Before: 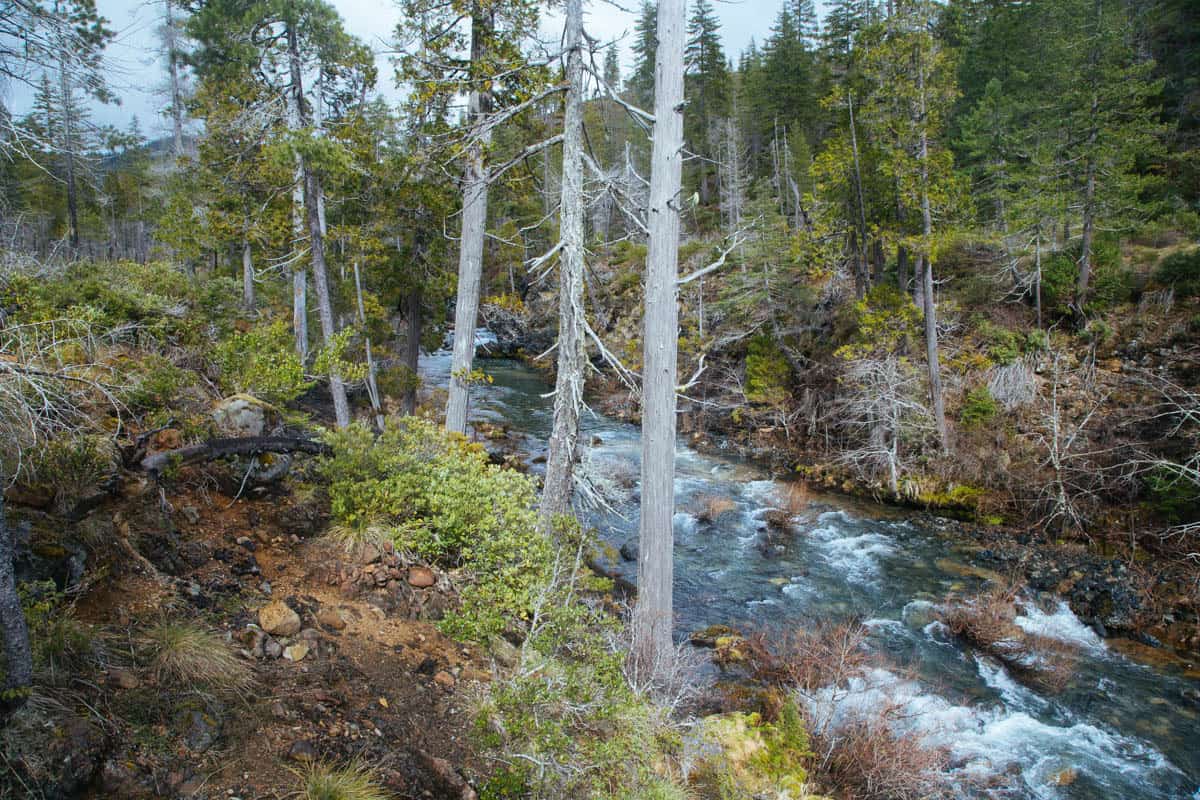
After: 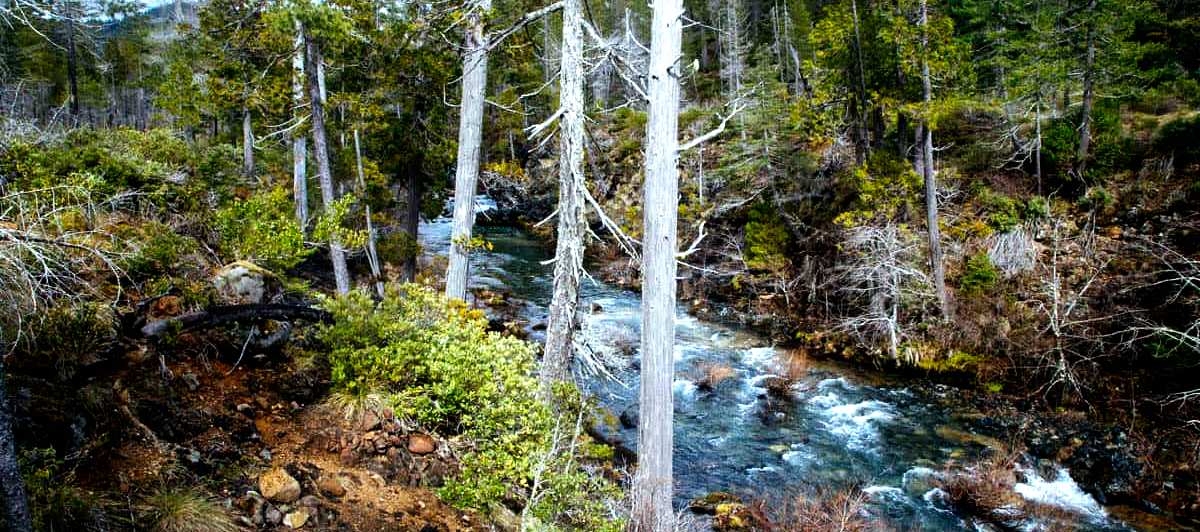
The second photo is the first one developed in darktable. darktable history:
crop: top 16.727%, bottom 16.727%
filmic rgb: black relative exposure -8.2 EV, white relative exposure 2.2 EV, threshold 3 EV, hardness 7.11, latitude 85.74%, contrast 1.696, highlights saturation mix -4%, shadows ↔ highlights balance -2.69%, preserve chrominance no, color science v5 (2021), contrast in shadows safe, contrast in highlights safe, enable highlight reconstruction true
